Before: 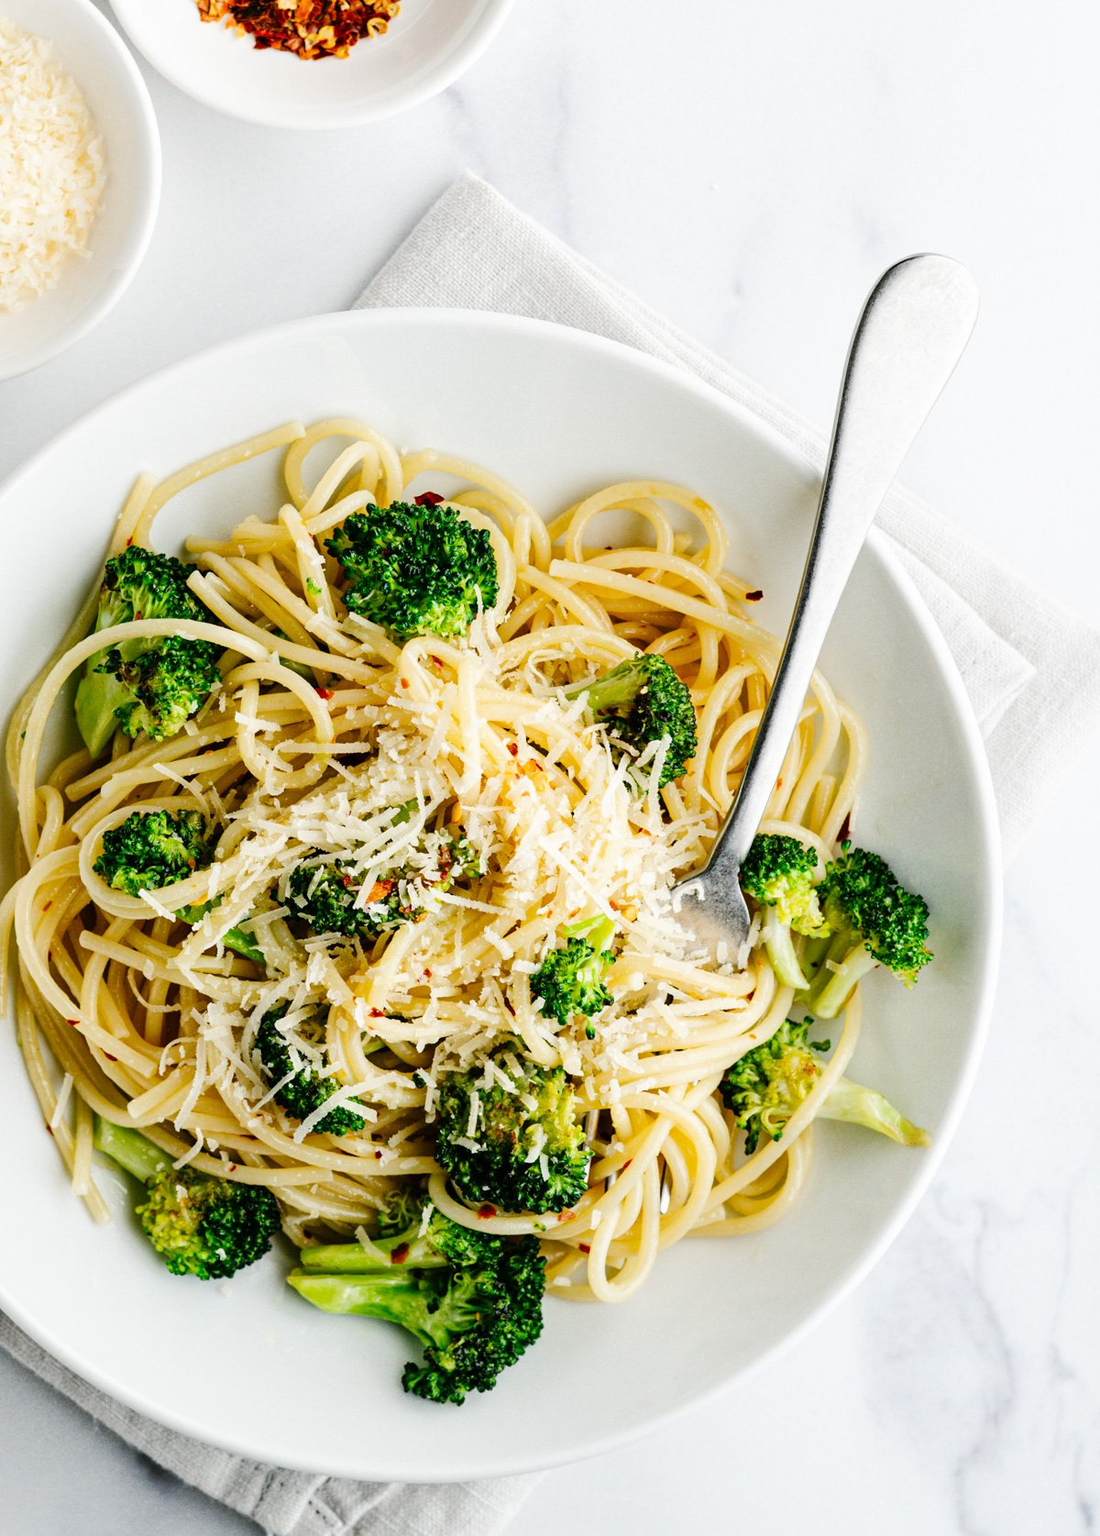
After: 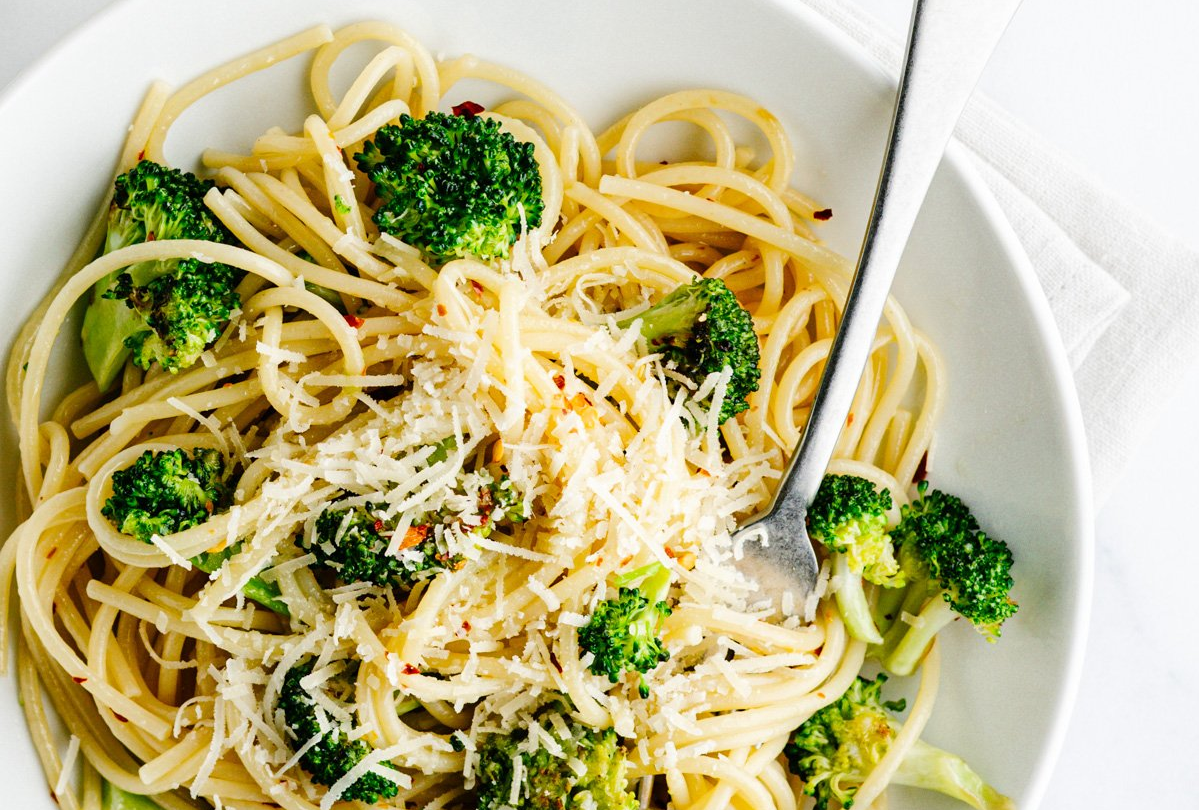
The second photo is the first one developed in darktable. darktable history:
white balance: emerald 1
crop and rotate: top 26.056%, bottom 25.543%
